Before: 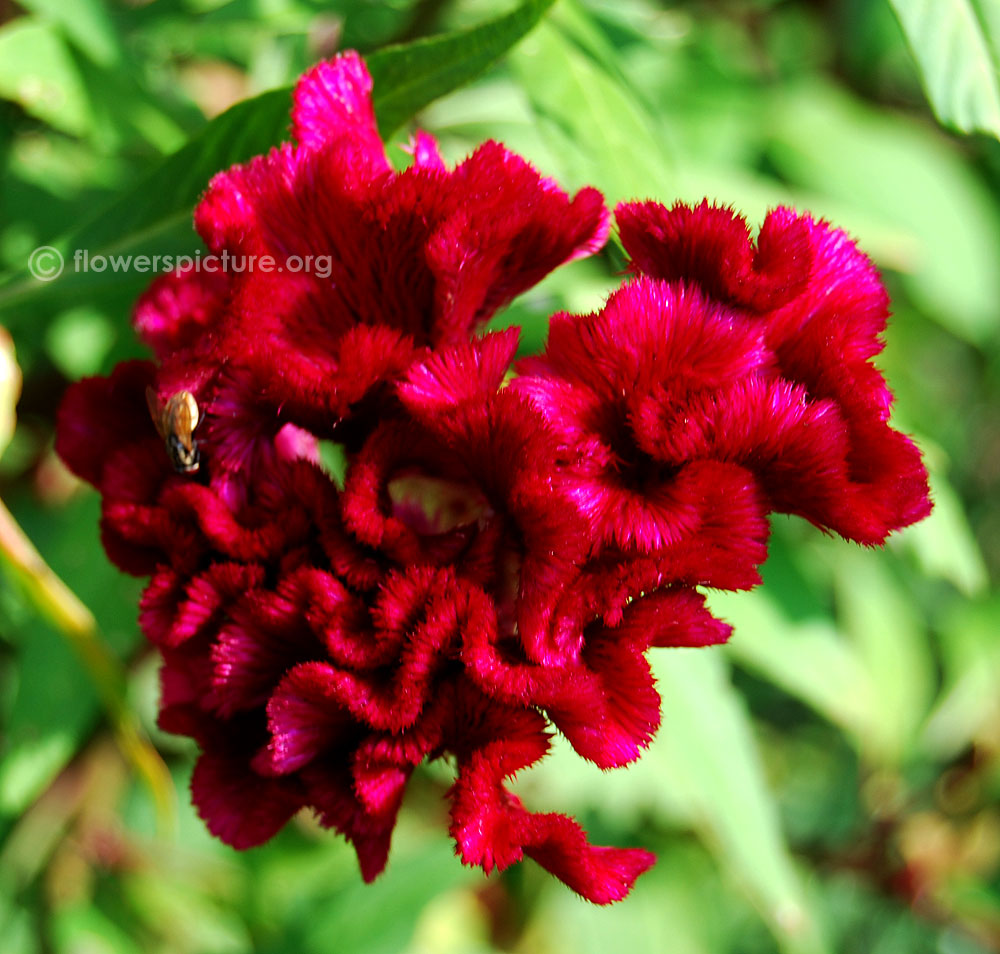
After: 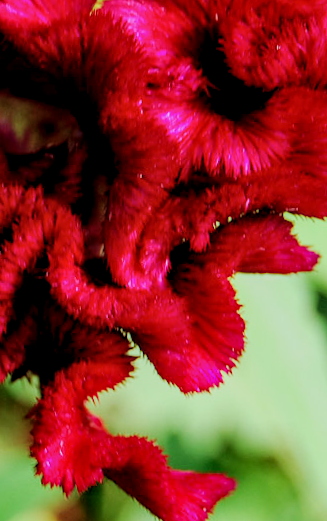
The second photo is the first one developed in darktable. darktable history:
local contrast: on, module defaults
crop: left 40.878%, top 39.176%, right 25.993%, bottom 3.081%
exposure: exposure 0.29 EV, compensate highlight preservation false
white balance: red 0.982, blue 1.018
filmic rgb: black relative exposure -4.38 EV, white relative exposure 4.56 EV, hardness 2.37, contrast 1.05
rotate and perspective: rotation 1.57°, crop left 0.018, crop right 0.982, crop top 0.039, crop bottom 0.961
